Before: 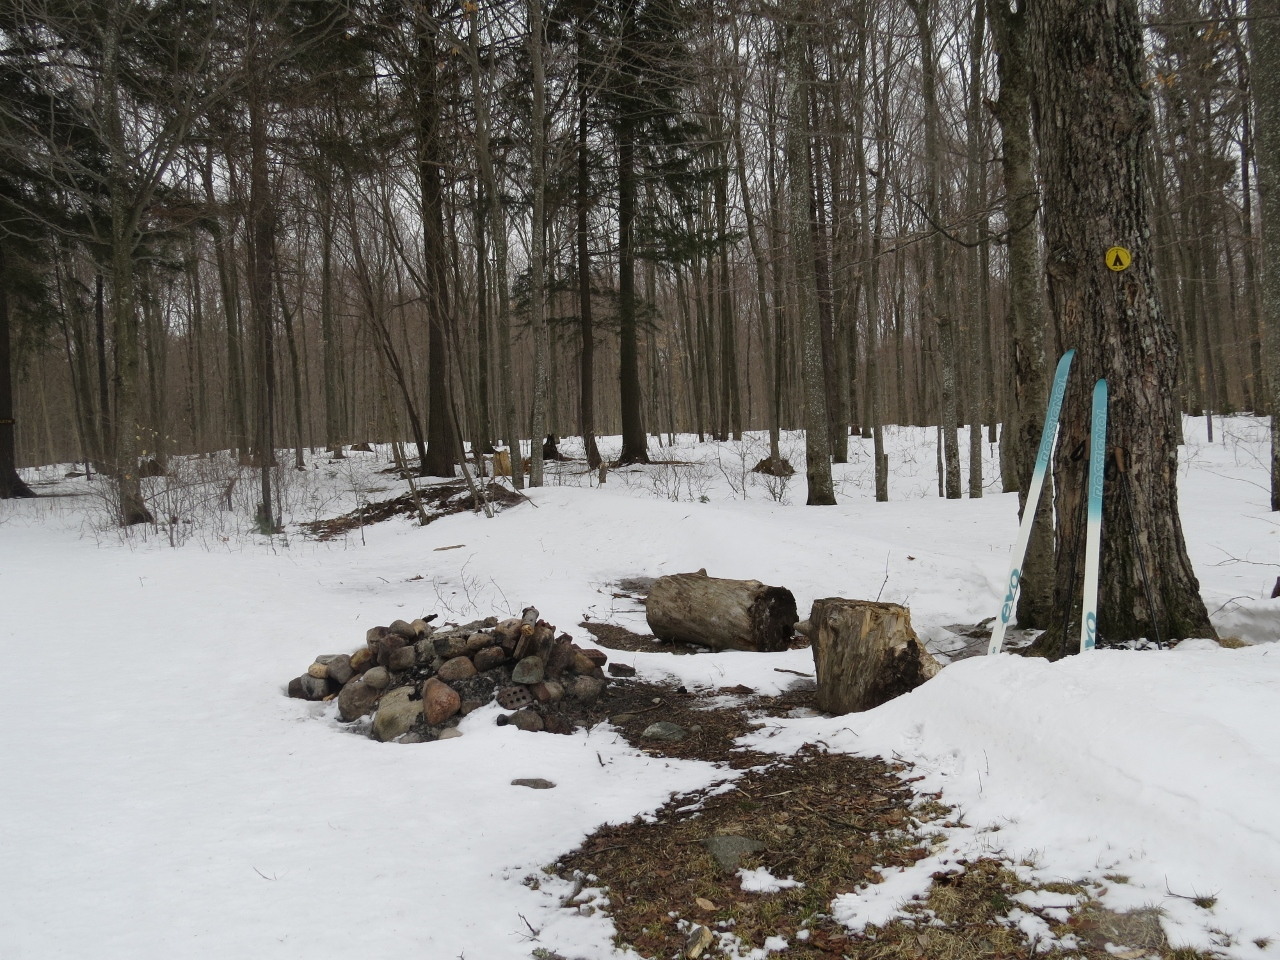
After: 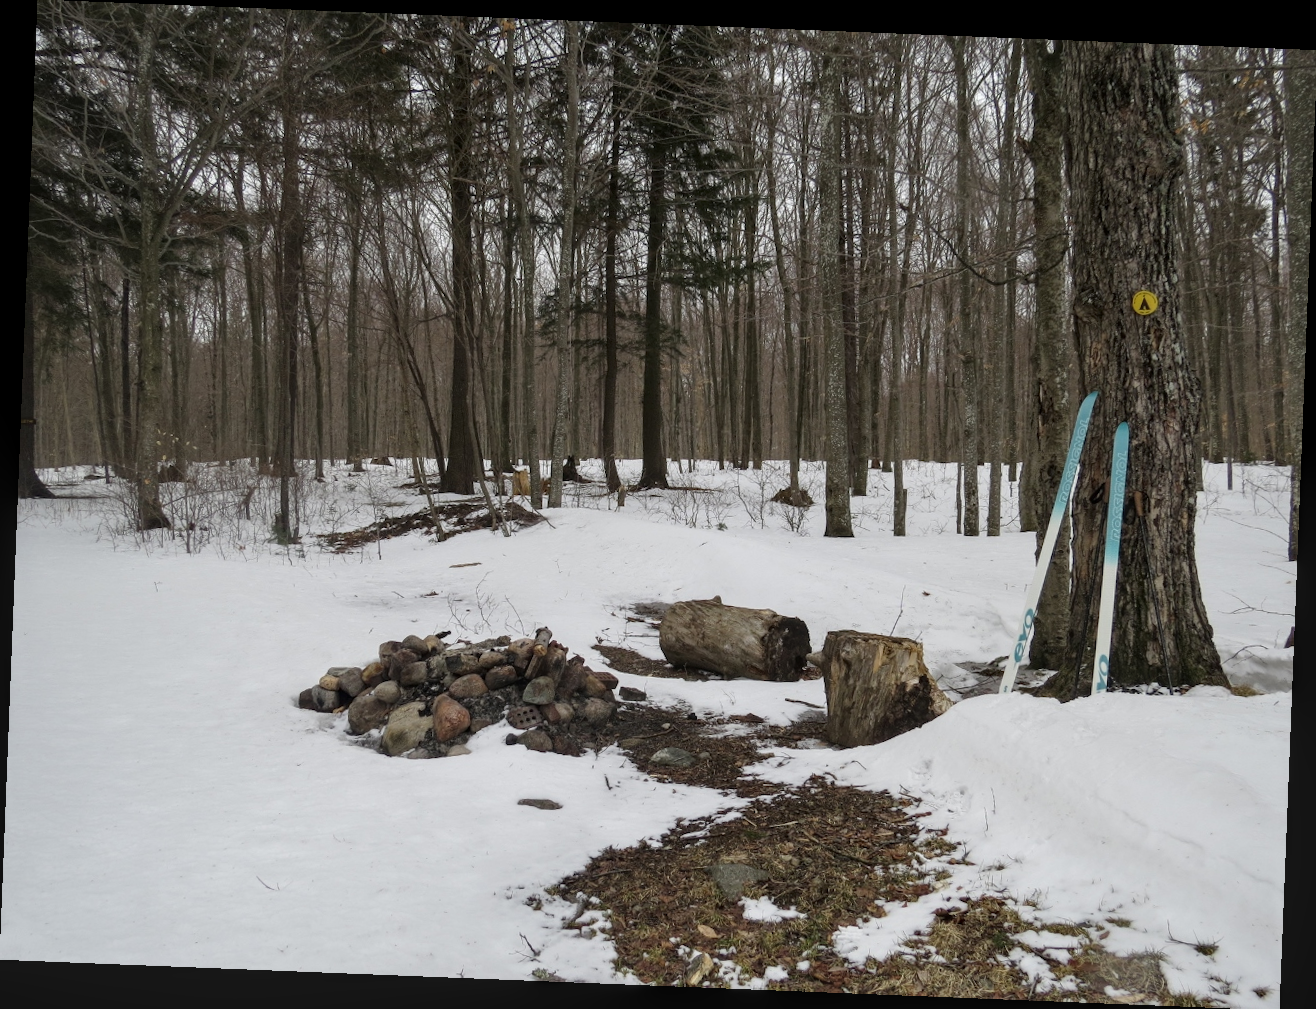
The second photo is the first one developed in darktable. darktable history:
white balance: emerald 1
local contrast: on, module defaults
rotate and perspective: rotation 2.27°, automatic cropping off
bloom: size 9%, threshold 100%, strength 7%
